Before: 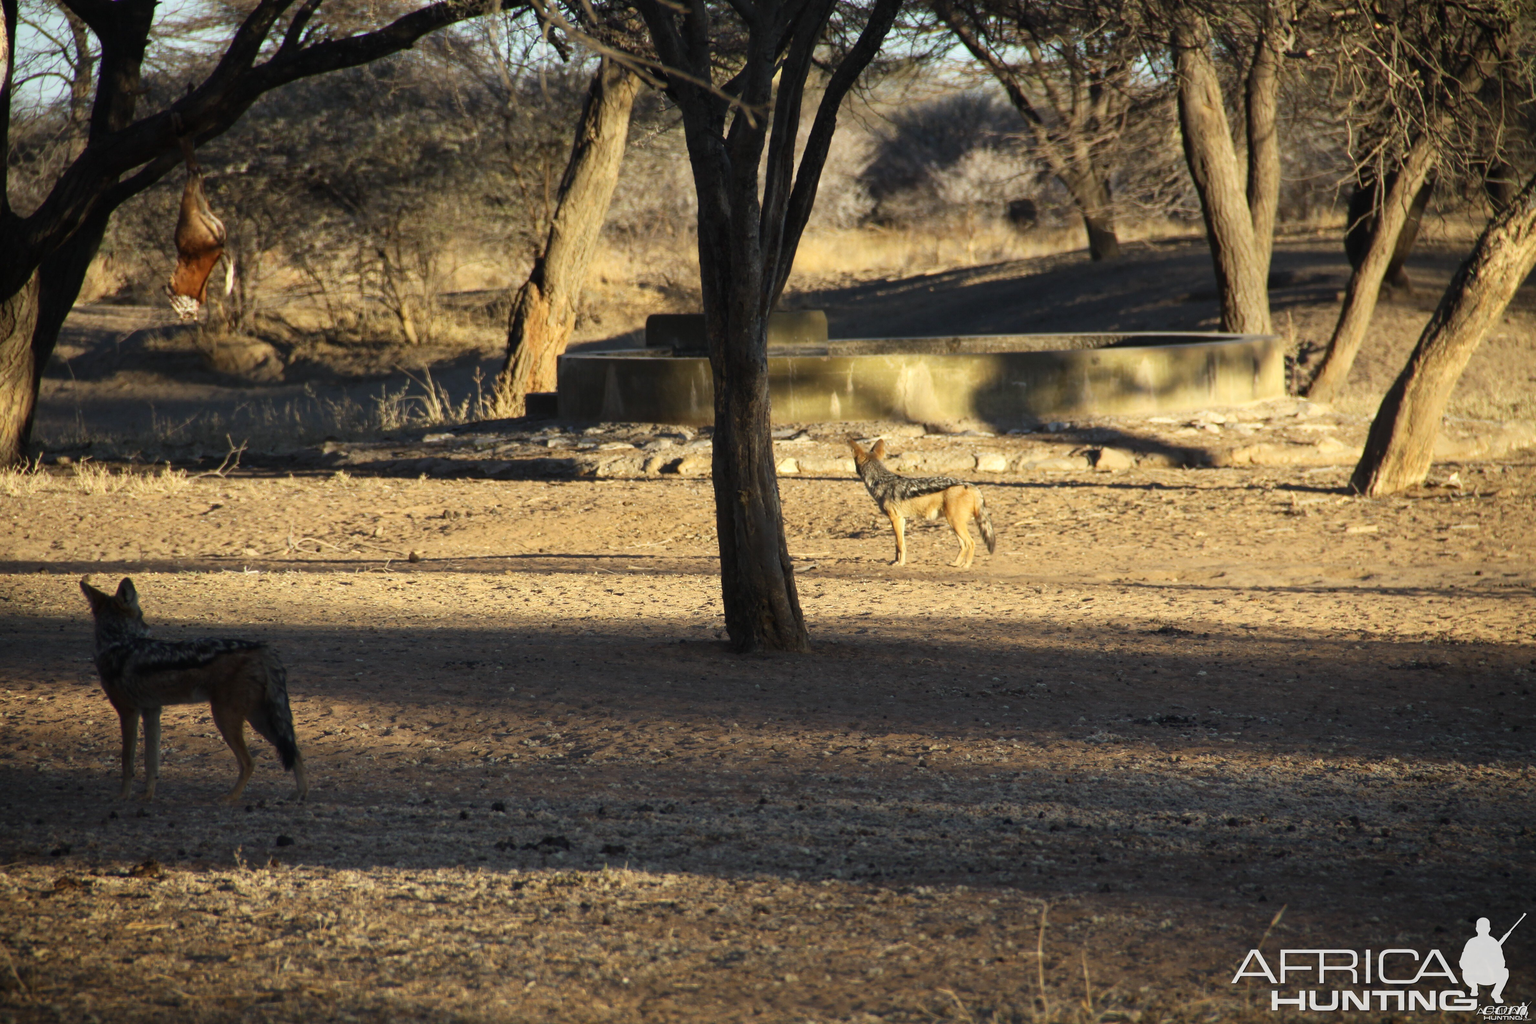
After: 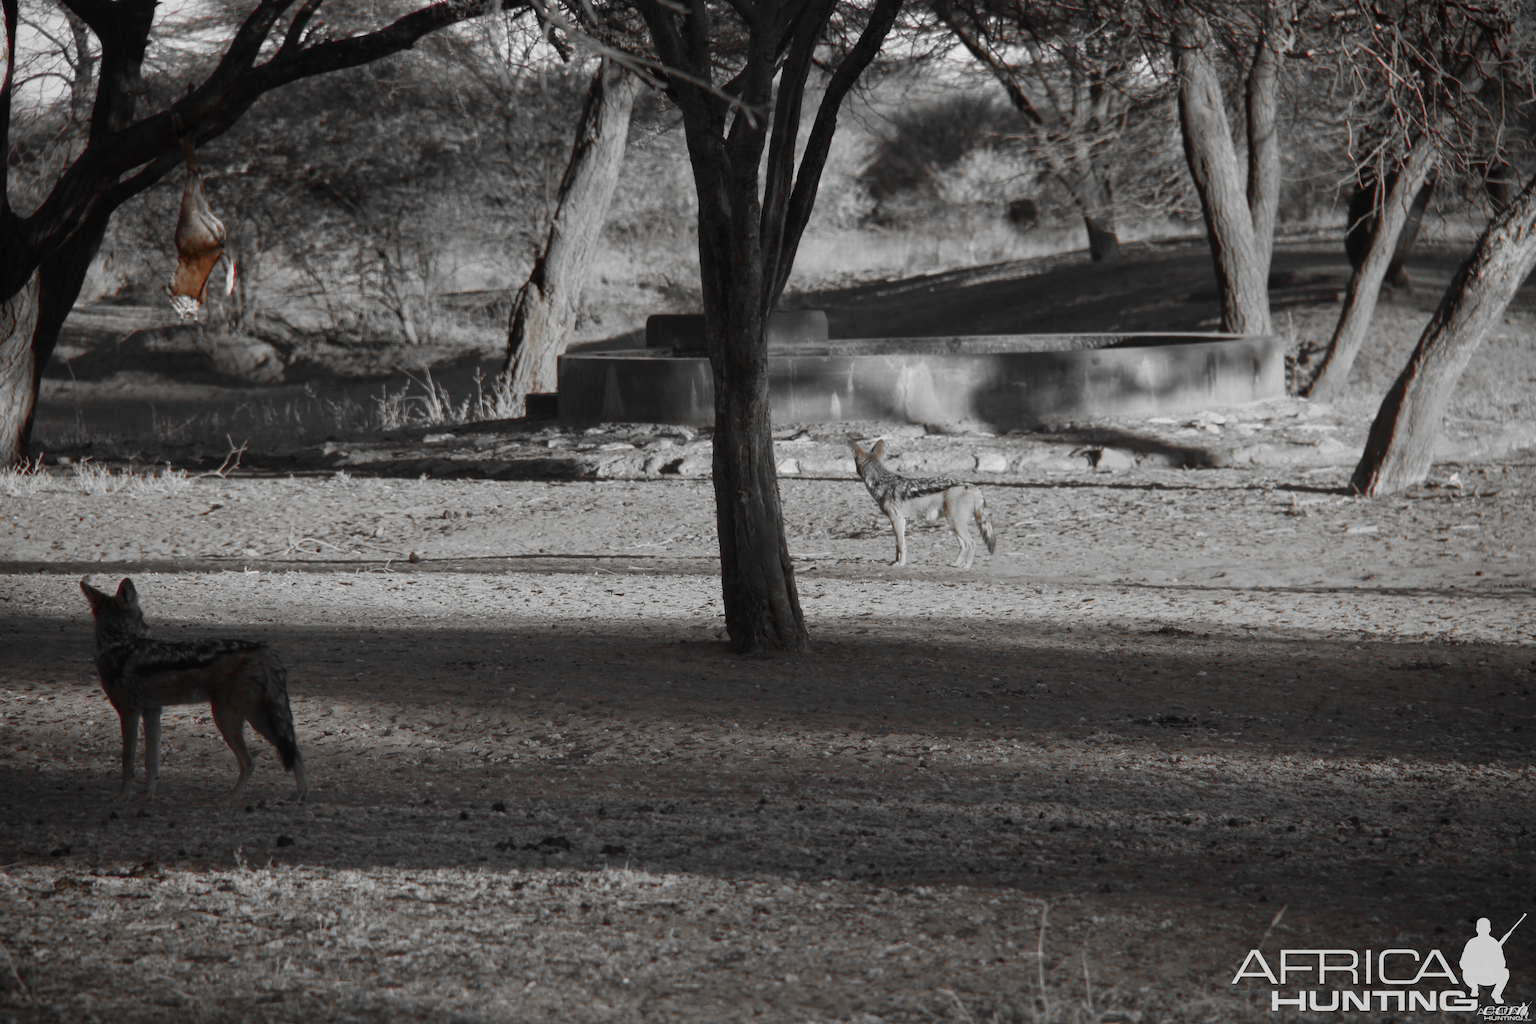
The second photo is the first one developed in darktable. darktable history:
color zones: curves: ch0 [(0, 0.352) (0.143, 0.407) (0.286, 0.386) (0.429, 0.431) (0.571, 0.829) (0.714, 0.853) (0.857, 0.833) (1, 0.352)]; ch1 [(0, 0.604) (0.072, 0.726) (0.096, 0.608) (0.205, 0.007) (0.571, -0.006) (0.839, -0.013) (0.857, -0.012) (1, 0.604)]
white balance: red 1.045, blue 0.932
